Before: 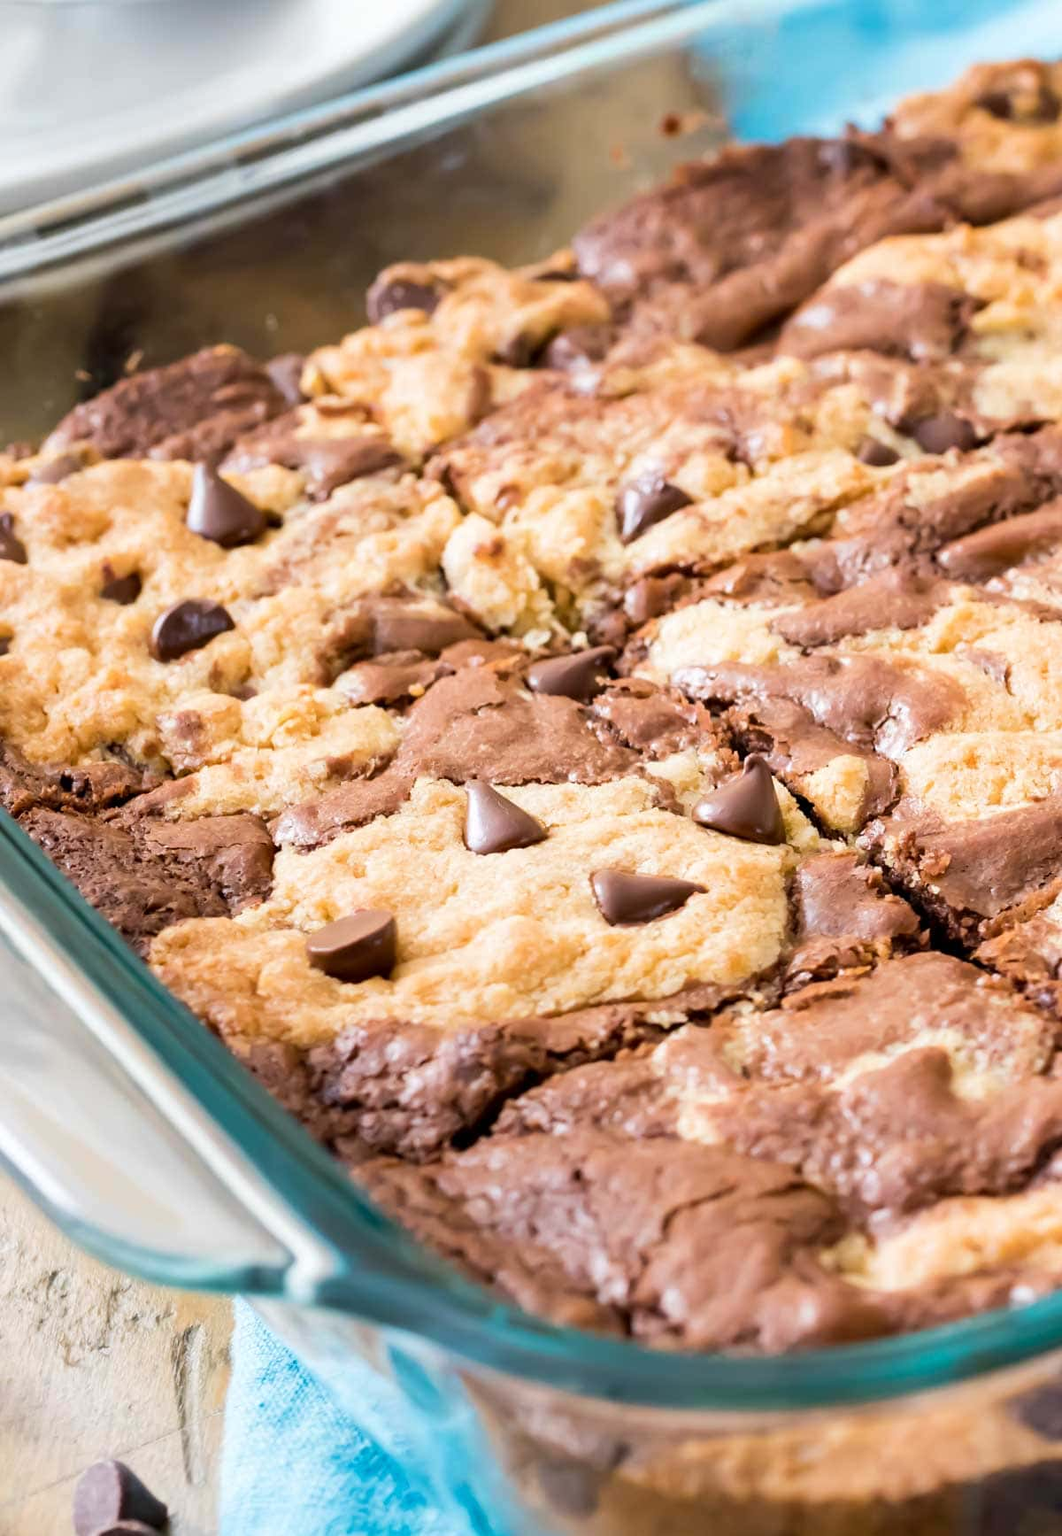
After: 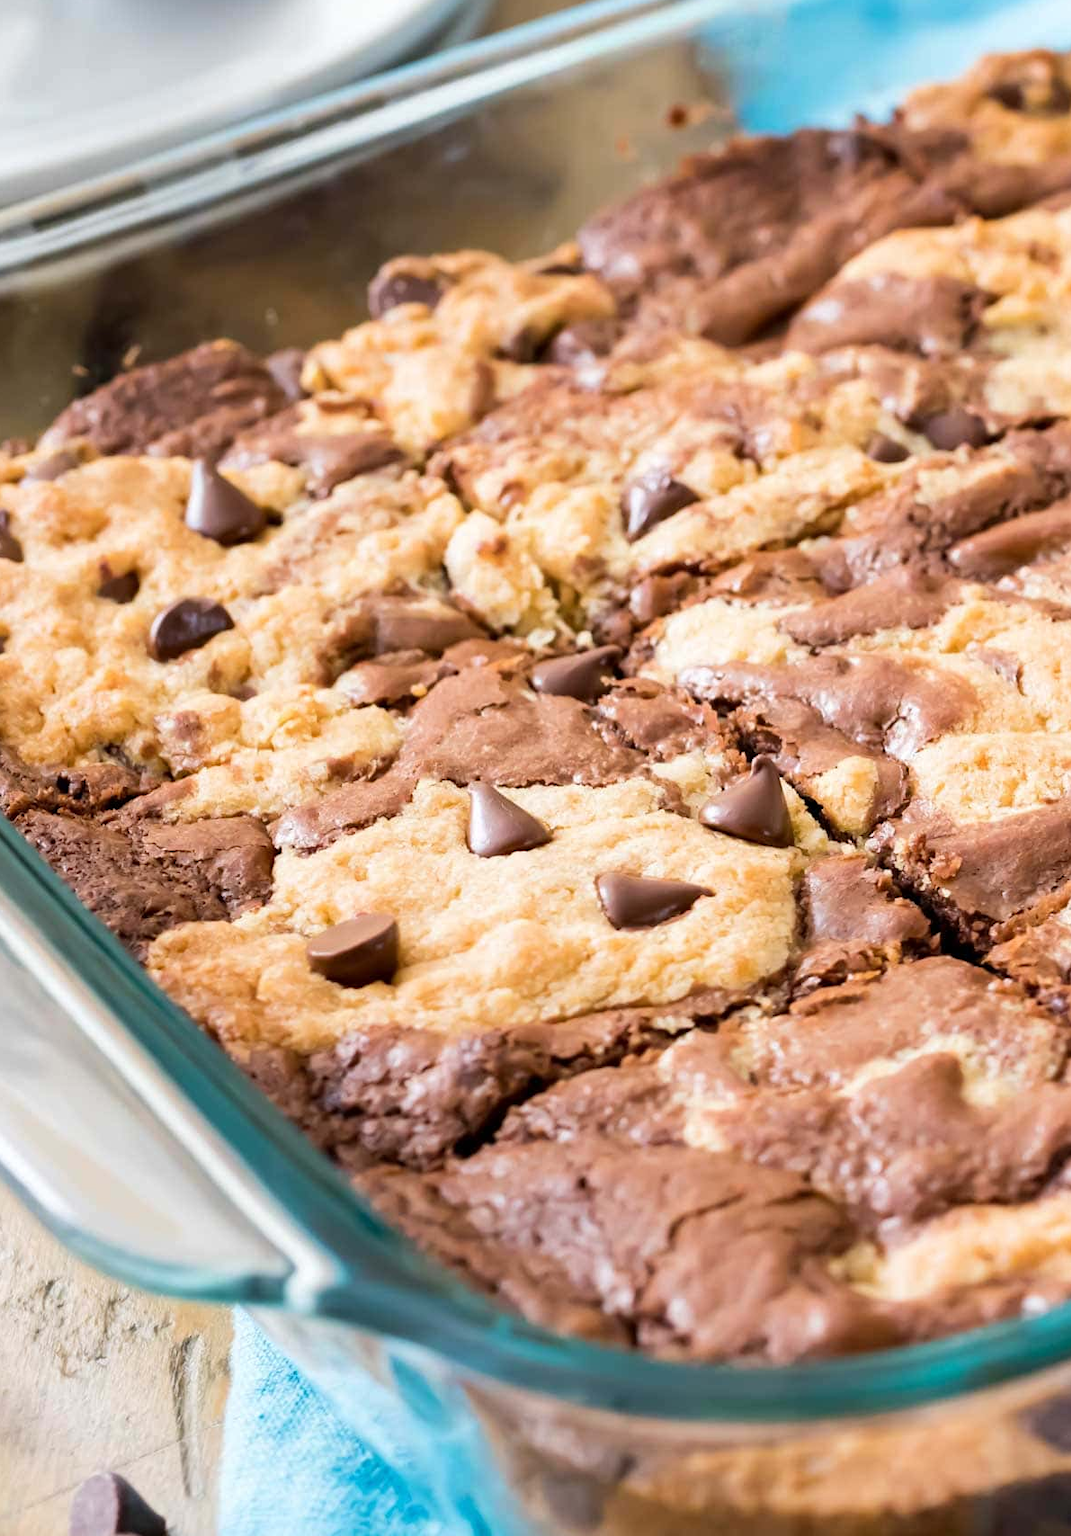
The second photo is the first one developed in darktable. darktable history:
crop: left 0.419%, top 0.747%, right 0.206%, bottom 0.775%
